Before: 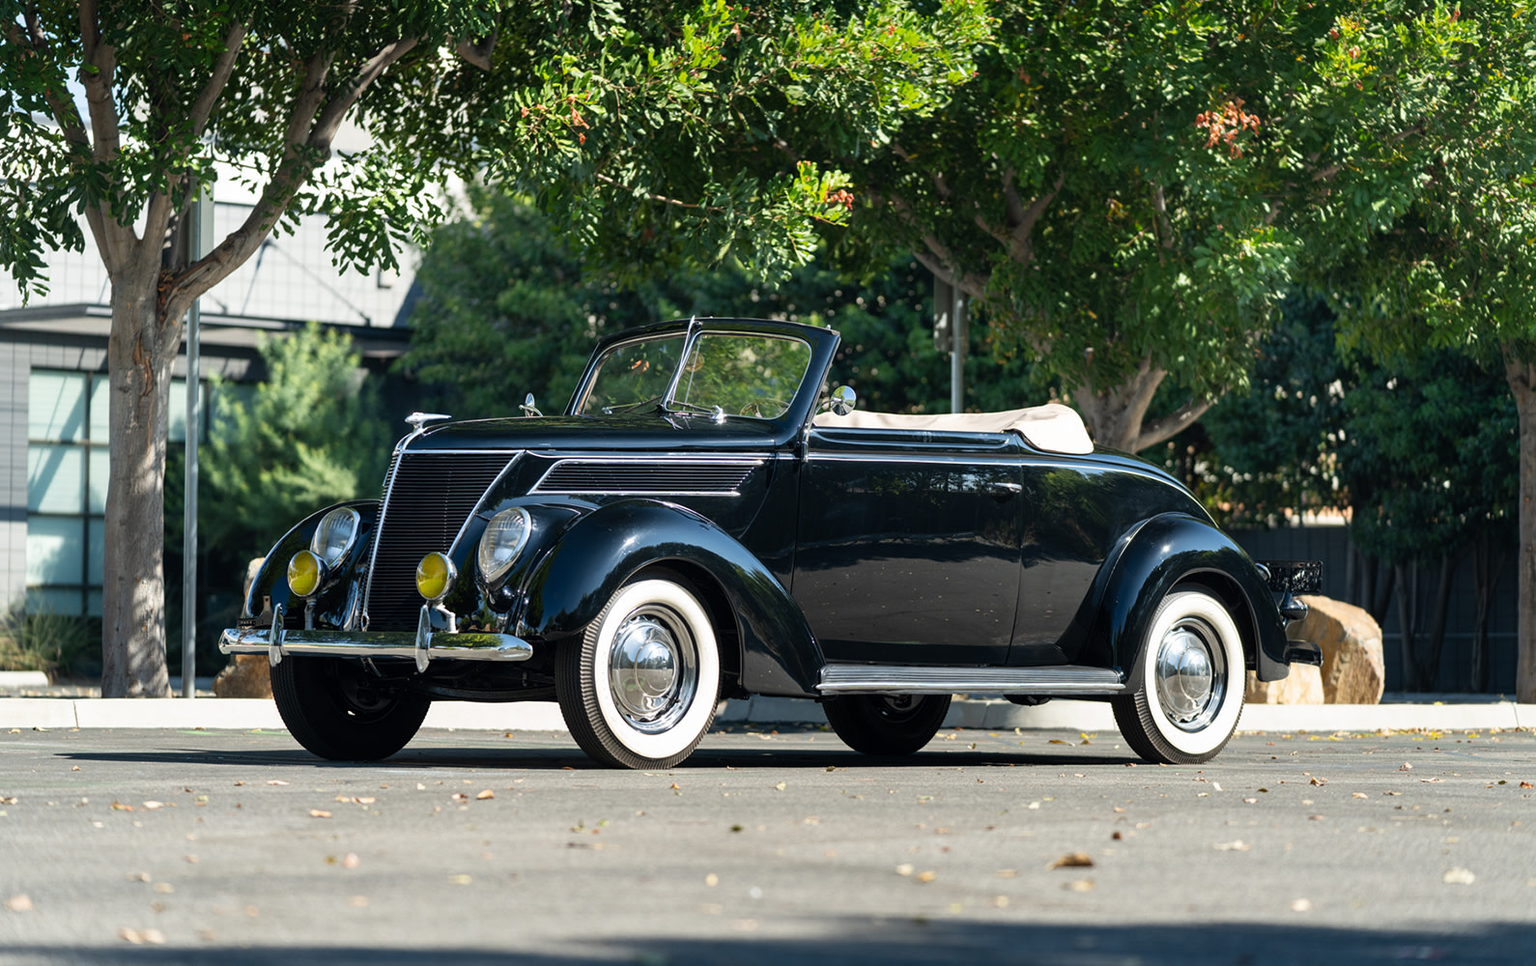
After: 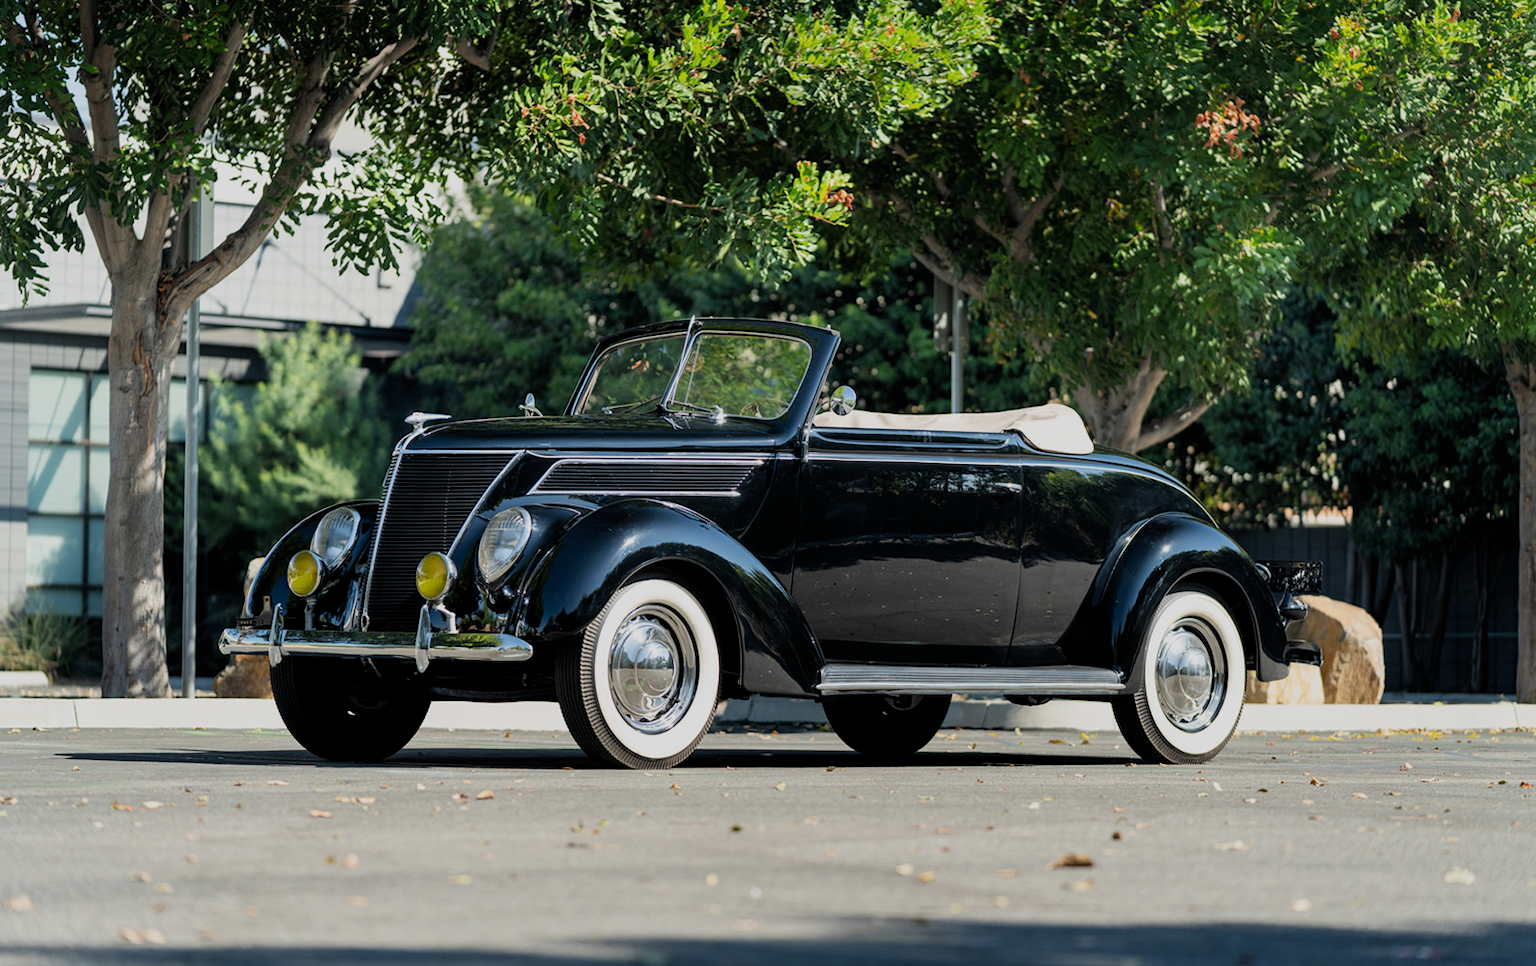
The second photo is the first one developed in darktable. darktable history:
filmic rgb: middle gray luminance 18.32%, black relative exposure -8.96 EV, white relative exposure 3.75 EV, target black luminance 0%, hardness 4.86, latitude 68.21%, contrast 0.949, highlights saturation mix 20.62%, shadows ↔ highlights balance 20.9%
